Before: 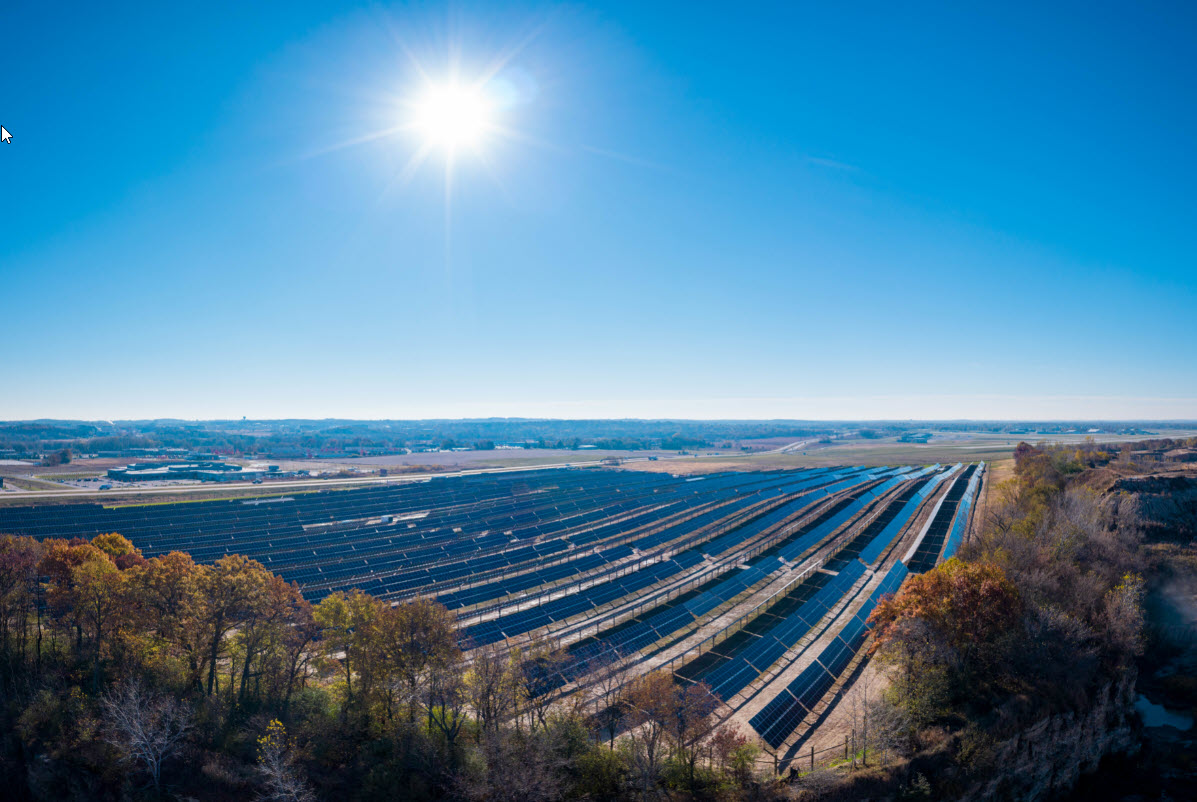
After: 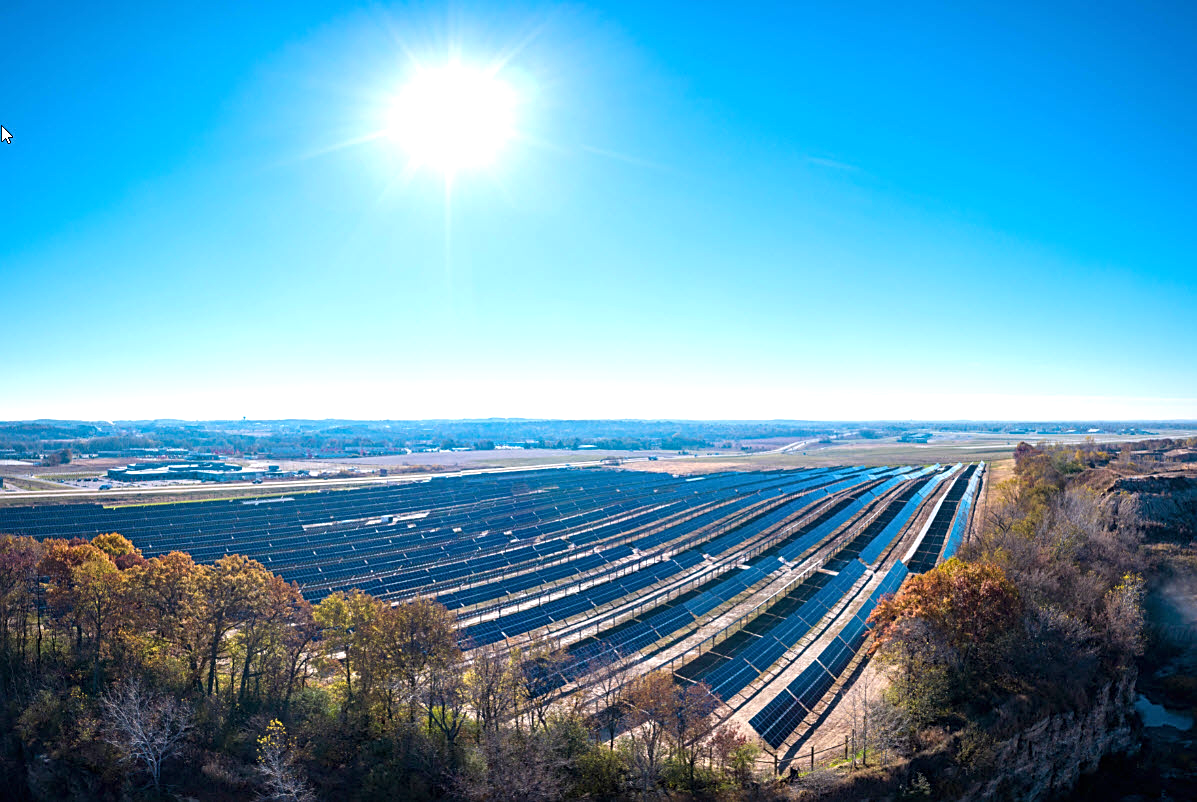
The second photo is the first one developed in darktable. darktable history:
exposure: black level correction 0, exposure 0.7 EV, compensate exposure bias true, compensate highlight preservation false
sharpen: amount 0.55
